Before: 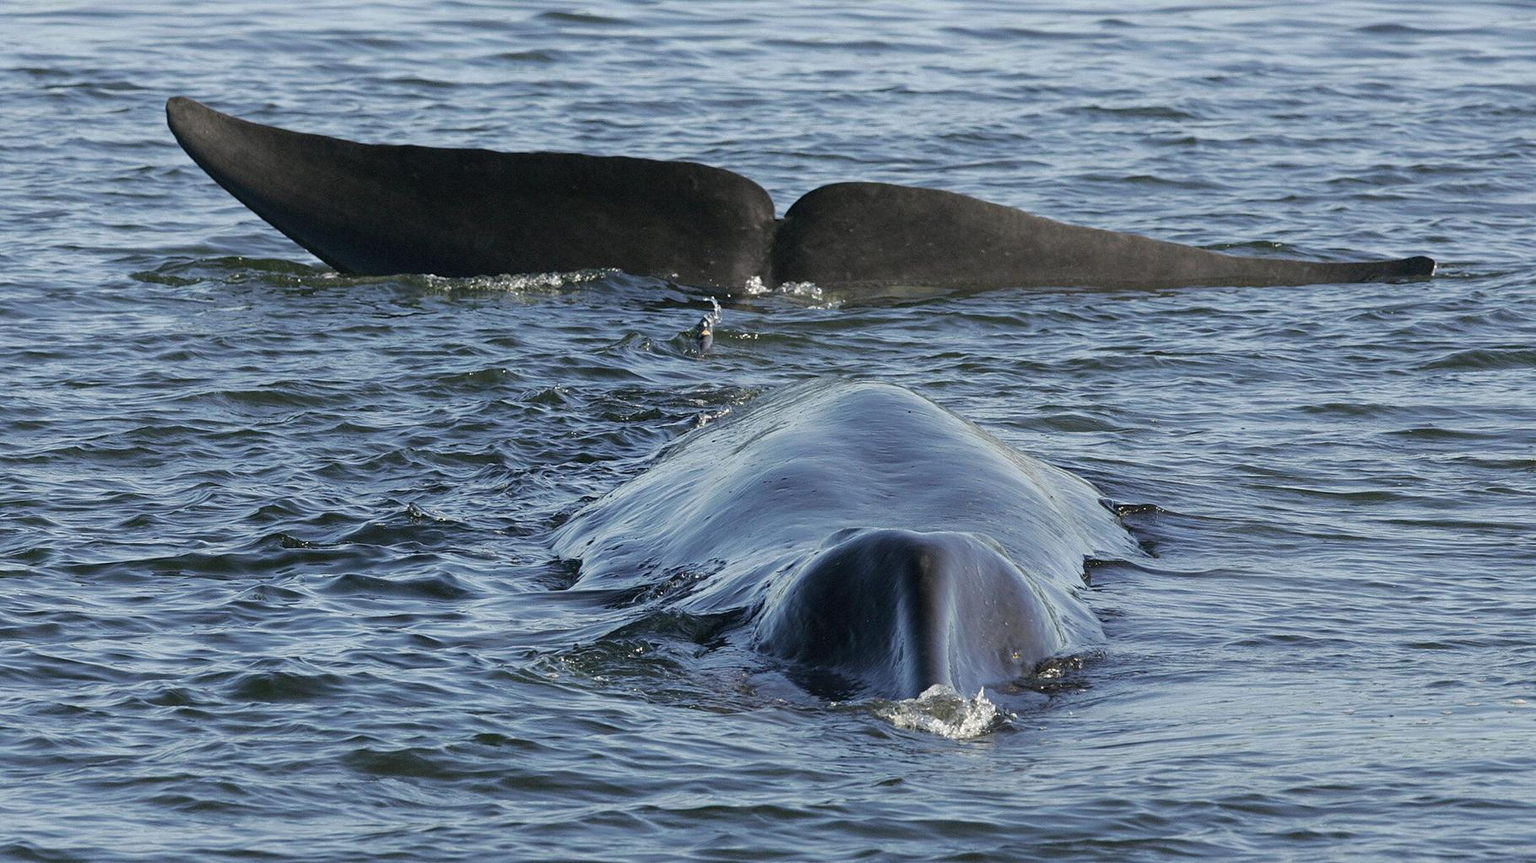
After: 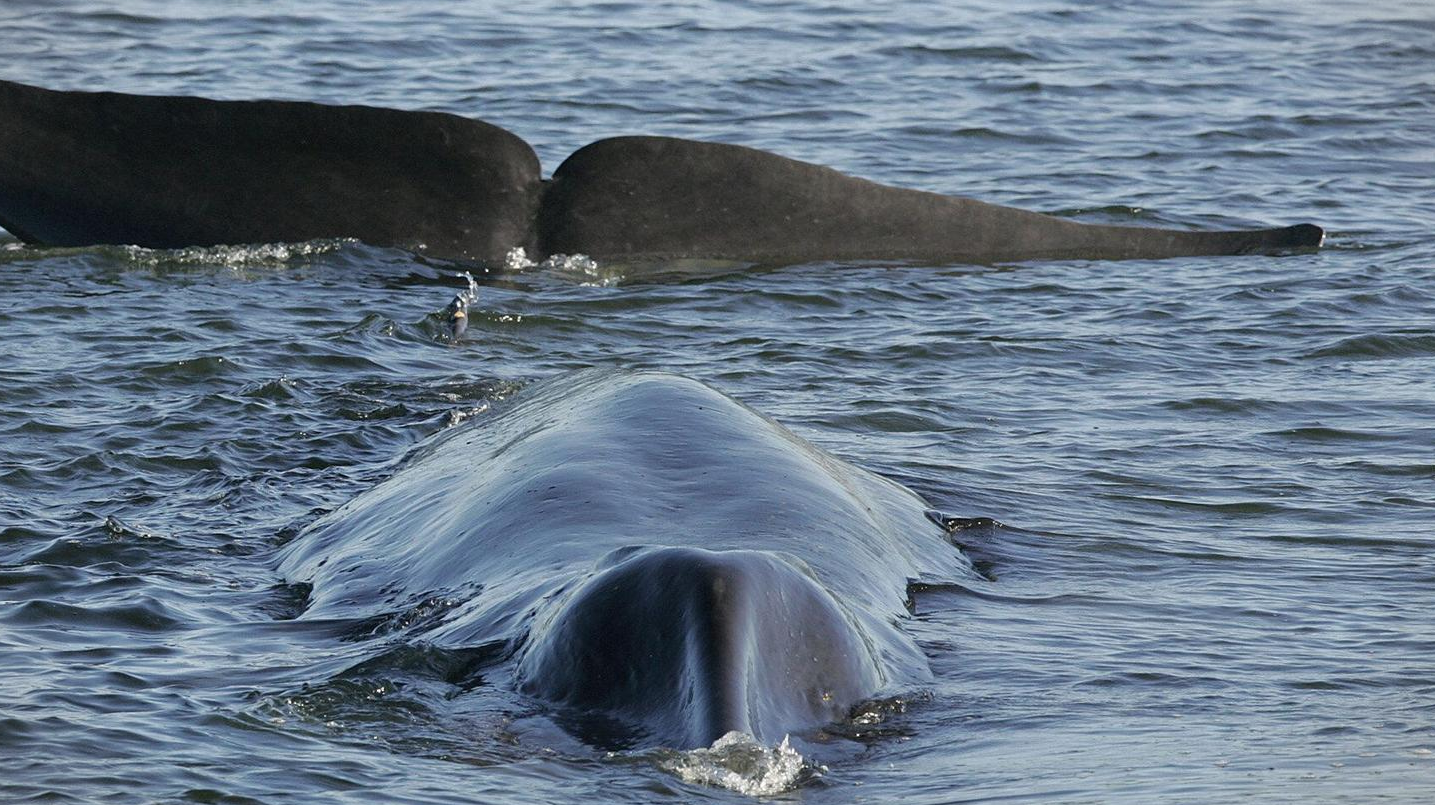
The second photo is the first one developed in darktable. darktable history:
crop and rotate: left 20.74%, top 7.912%, right 0.375%, bottom 13.378%
vignetting: fall-off start 100%, brightness -0.282, width/height ratio 1.31
